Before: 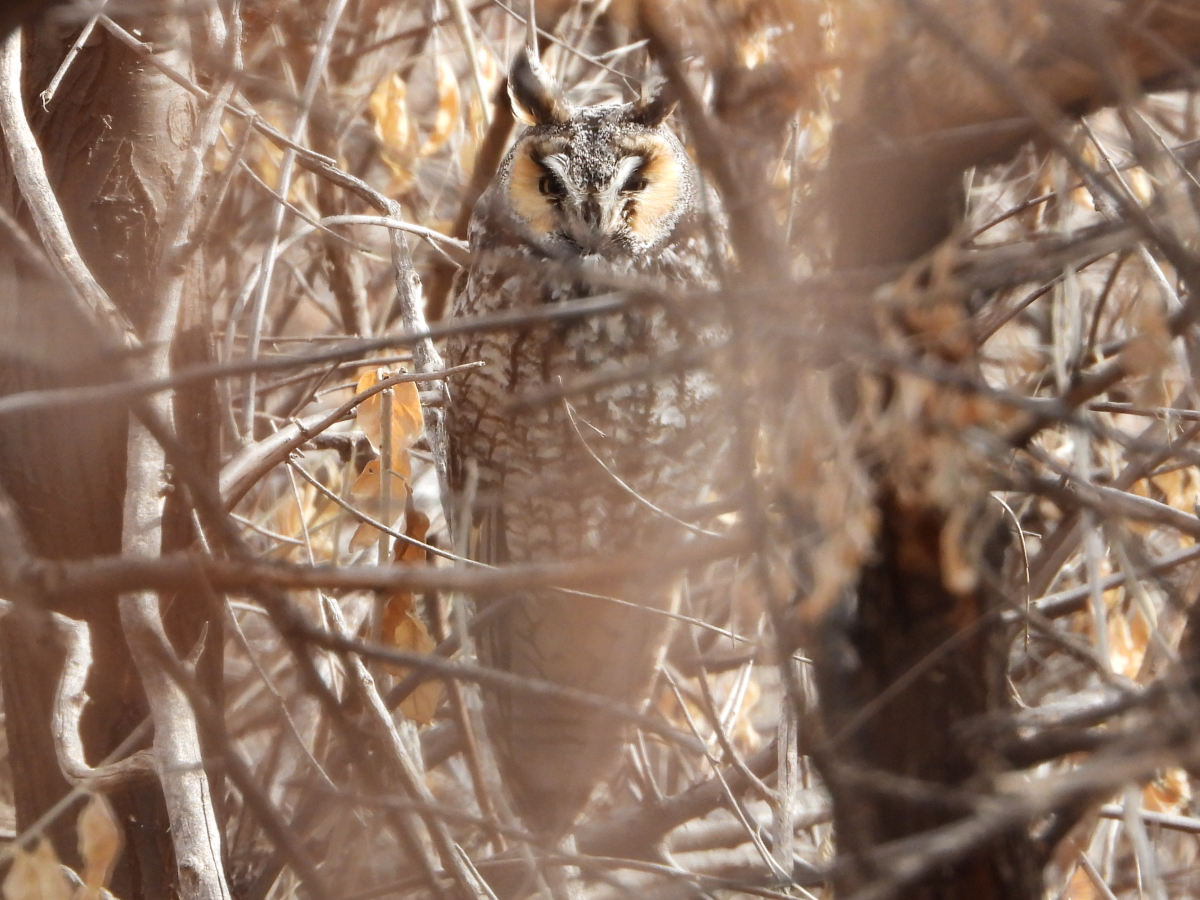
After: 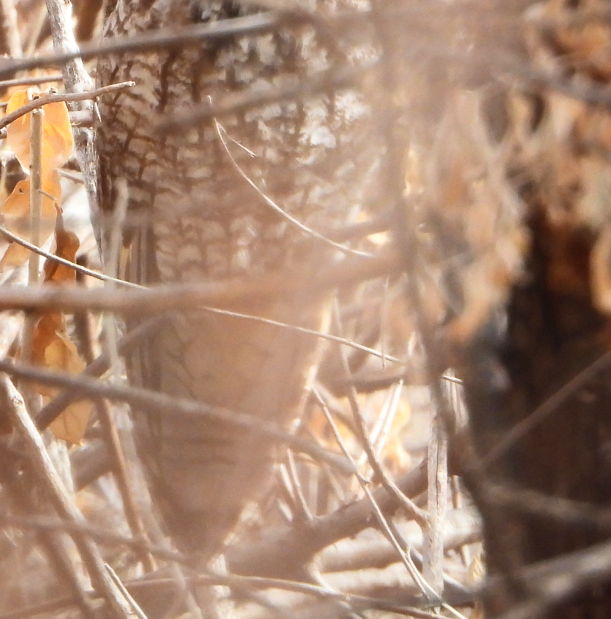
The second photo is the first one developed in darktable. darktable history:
crop and rotate: left 29.237%, top 31.152%, right 19.807%
contrast brightness saturation: contrast 0.2, brightness 0.16, saturation 0.22
